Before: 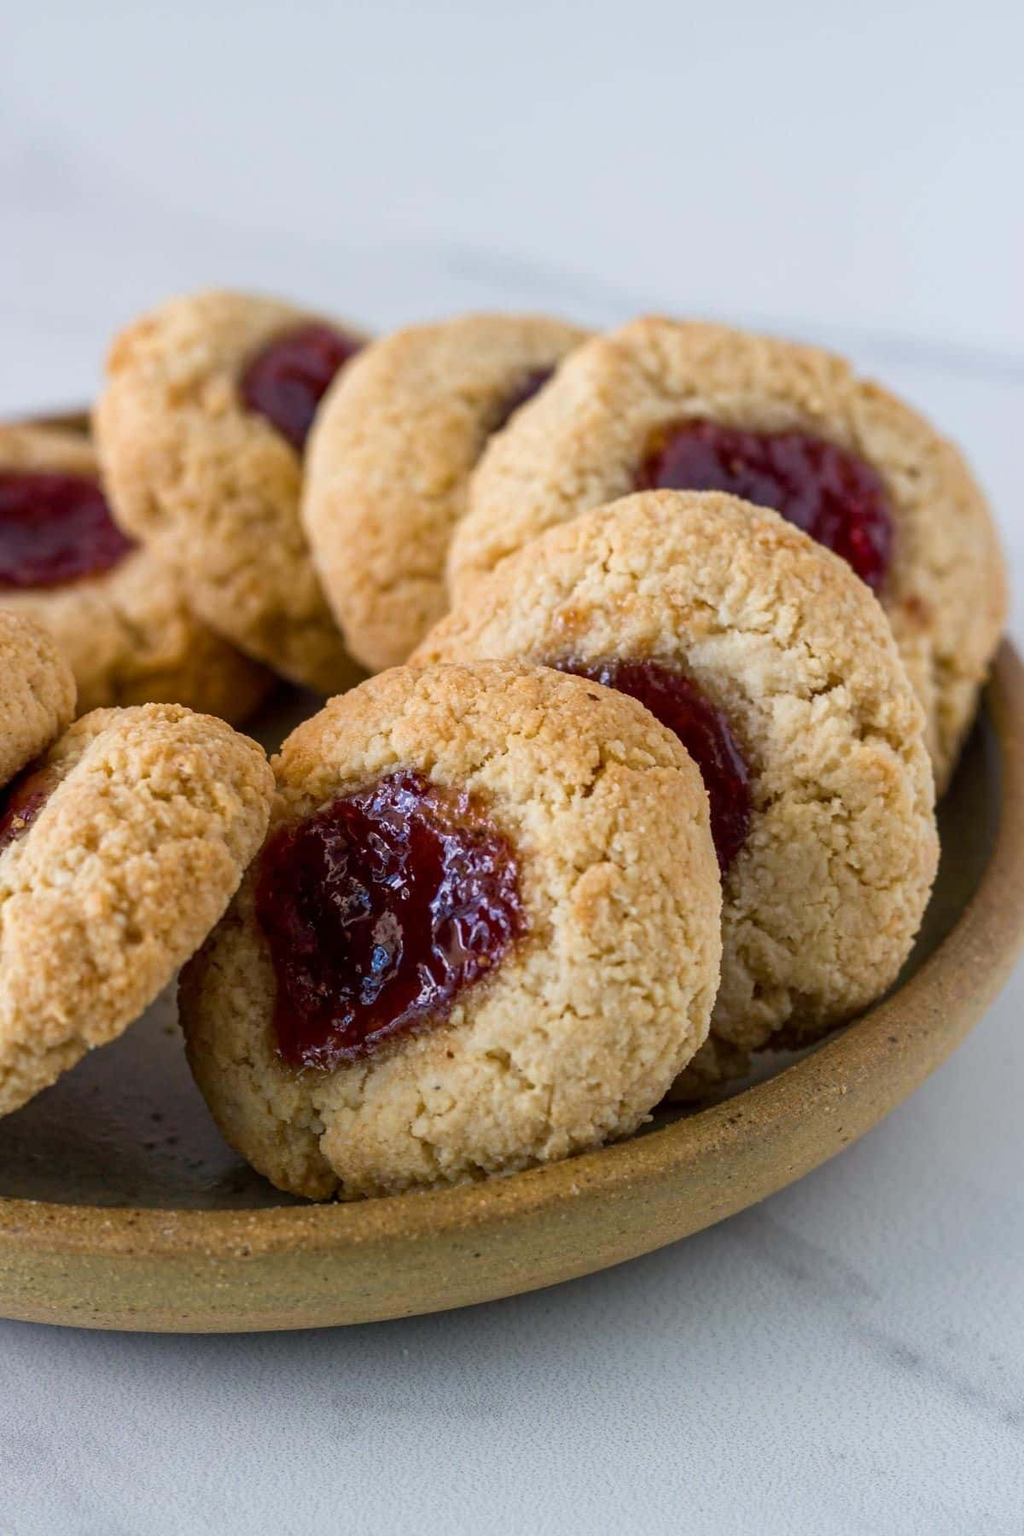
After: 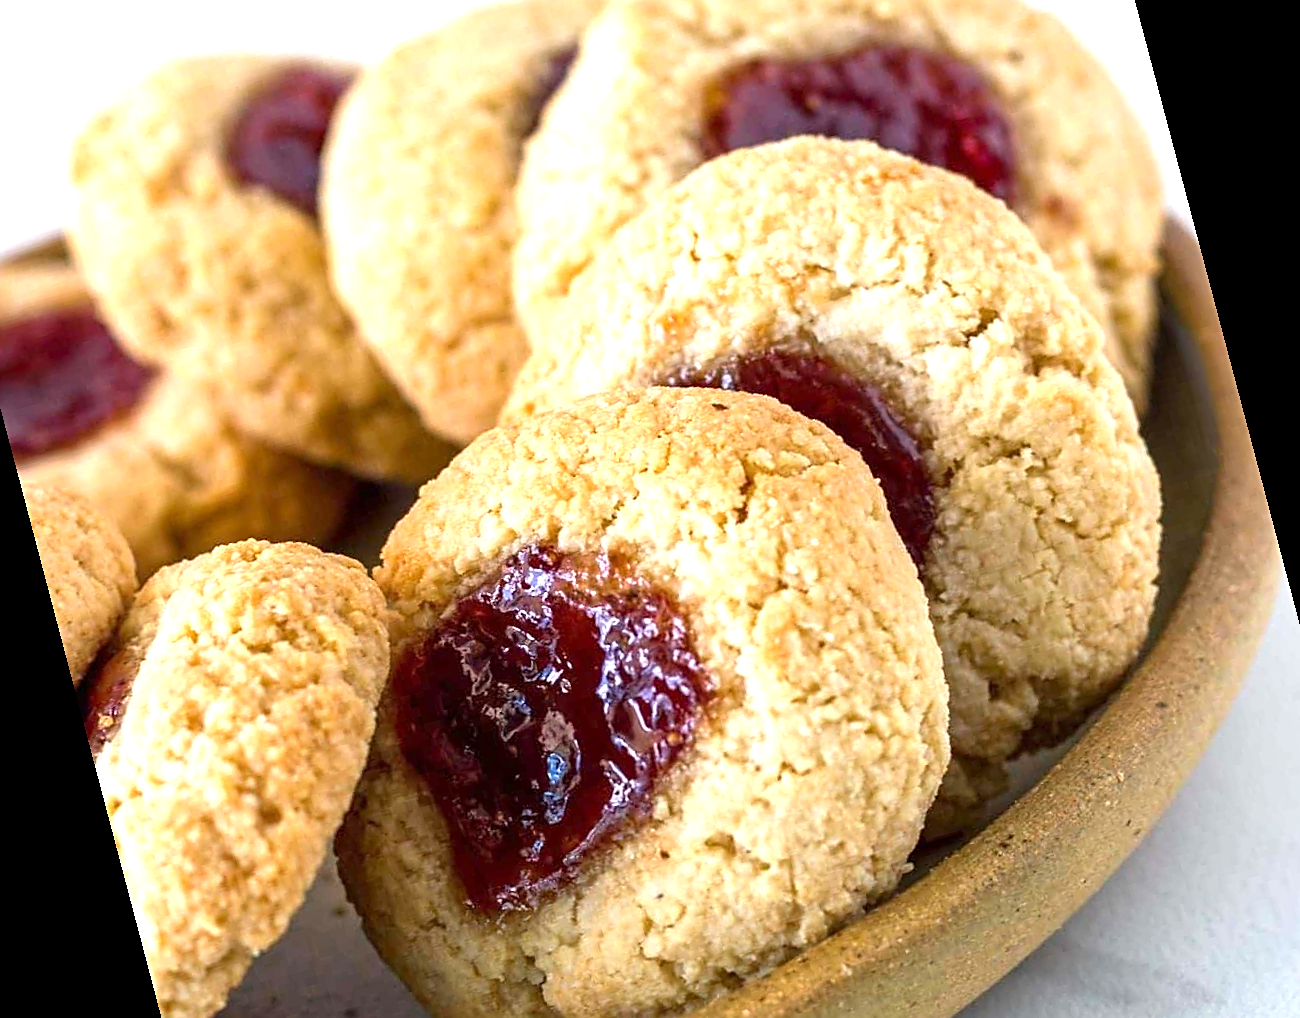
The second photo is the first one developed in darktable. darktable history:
exposure: exposure 1.089 EV, compensate highlight preservation false
sharpen: on, module defaults
rotate and perspective: rotation -14.8°, crop left 0.1, crop right 0.903, crop top 0.25, crop bottom 0.748
